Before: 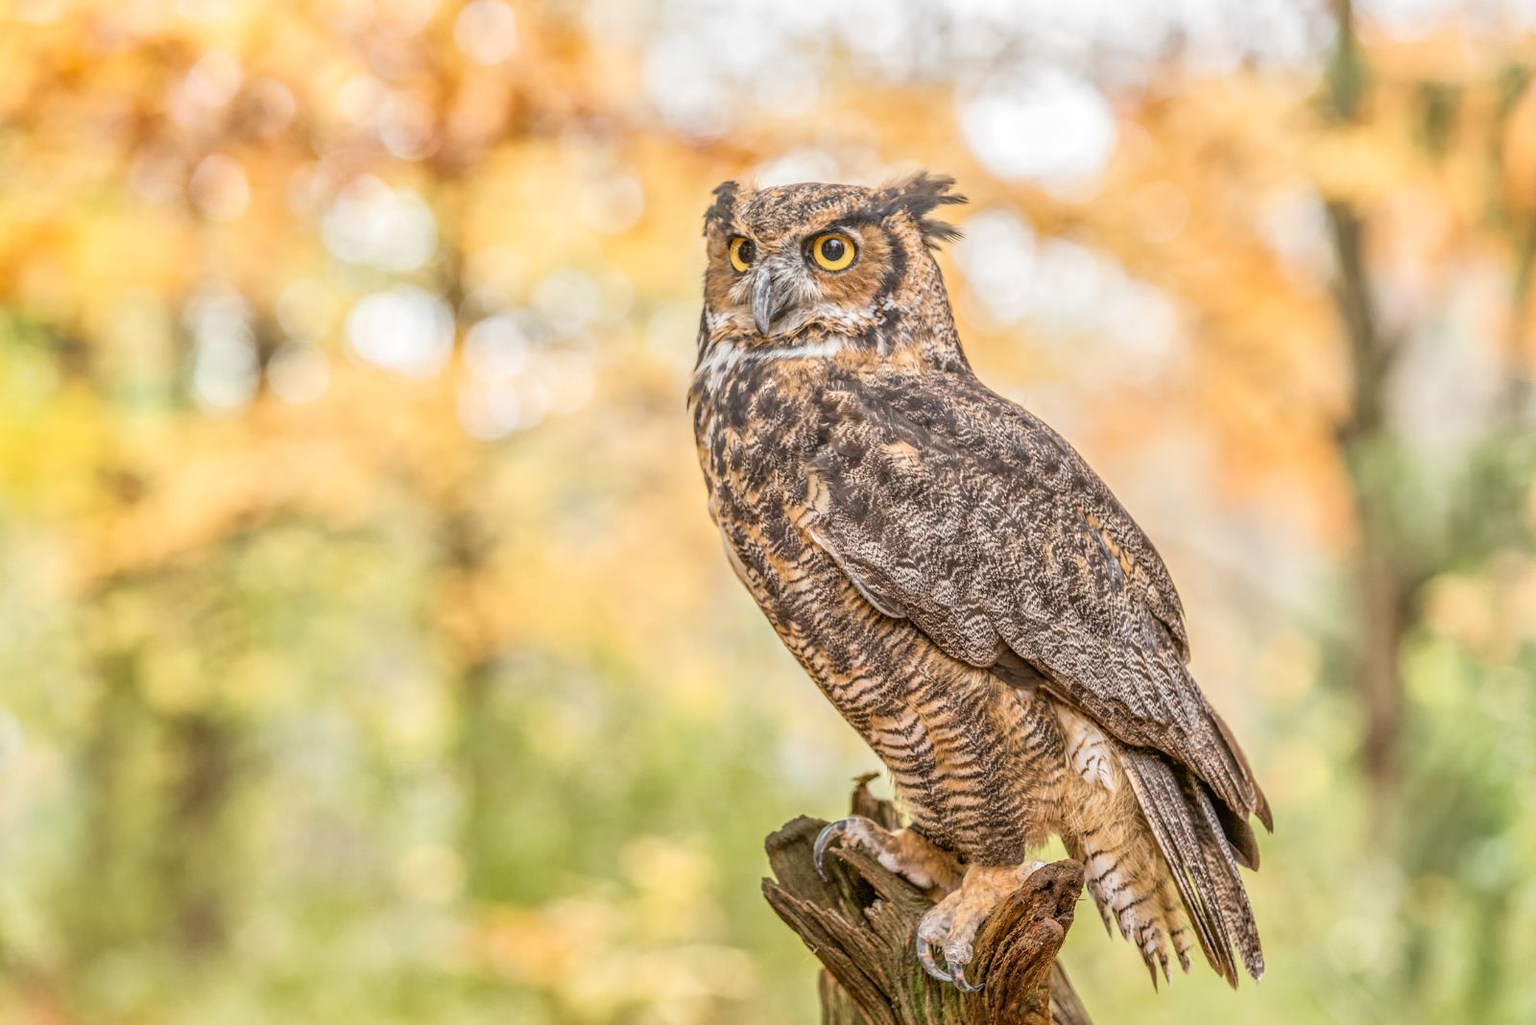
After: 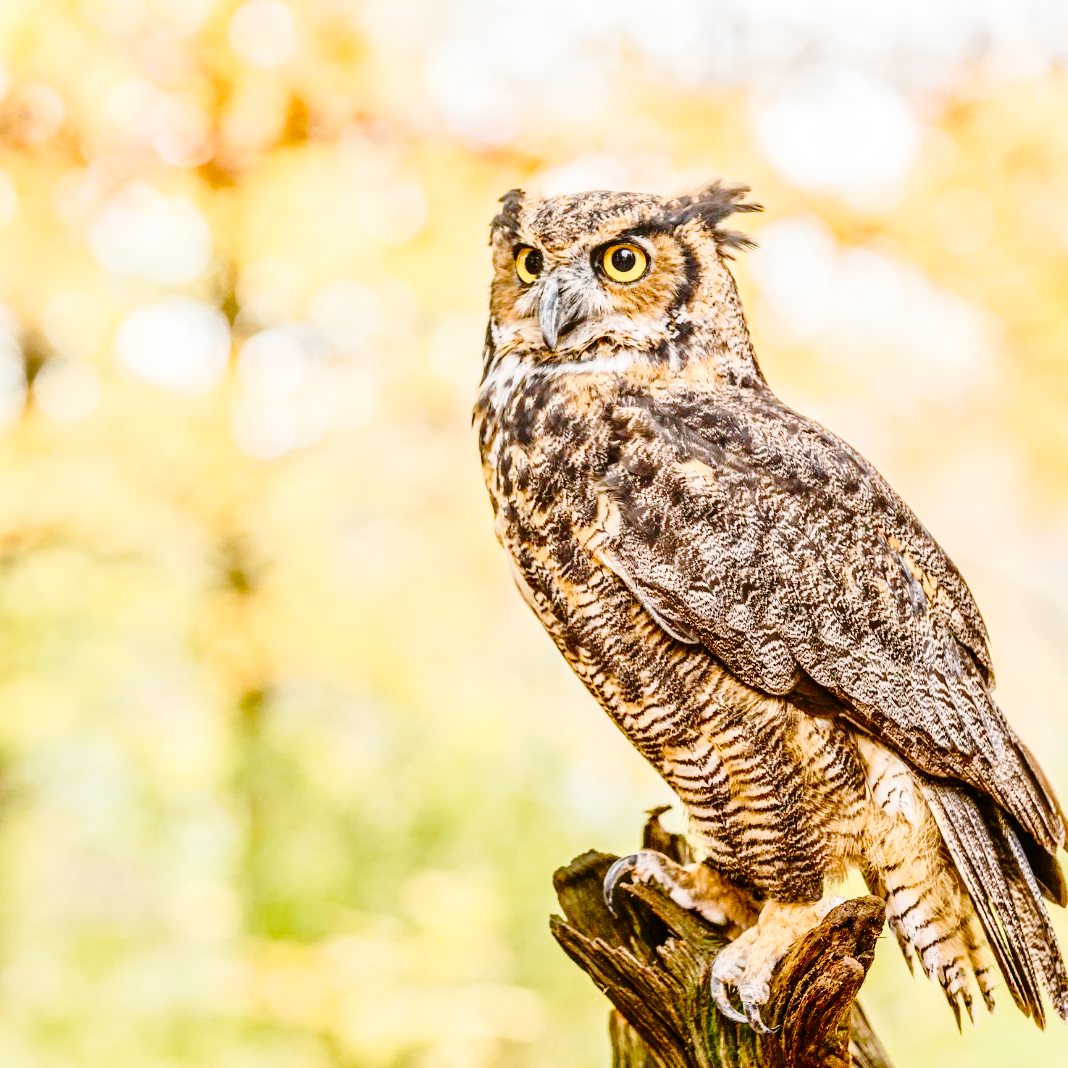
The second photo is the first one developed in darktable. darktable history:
color balance rgb: shadows lift › chroma 0.763%, shadows lift › hue 115.83°, perceptual saturation grading › global saturation 44.602%, perceptual saturation grading › highlights -49.216%, perceptual saturation grading › shadows 29.487%, global vibrance 20%
crop and rotate: left 15.254%, right 17.951%
contrast brightness saturation: contrast 0.289
tone curve: curves: ch0 [(0, 0) (0.003, 0.012) (0.011, 0.015) (0.025, 0.023) (0.044, 0.036) (0.069, 0.047) (0.1, 0.062) (0.136, 0.1) (0.177, 0.15) (0.224, 0.219) (0.277, 0.3) (0.335, 0.401) (0.399, 0.49) (0.468, 0.569) (0.543, 0.641) (0.623, 0.73) (0.709, 0.806) (0.801, 0.88) (0.898, 0.939) (1, 1)], preserve colors none
